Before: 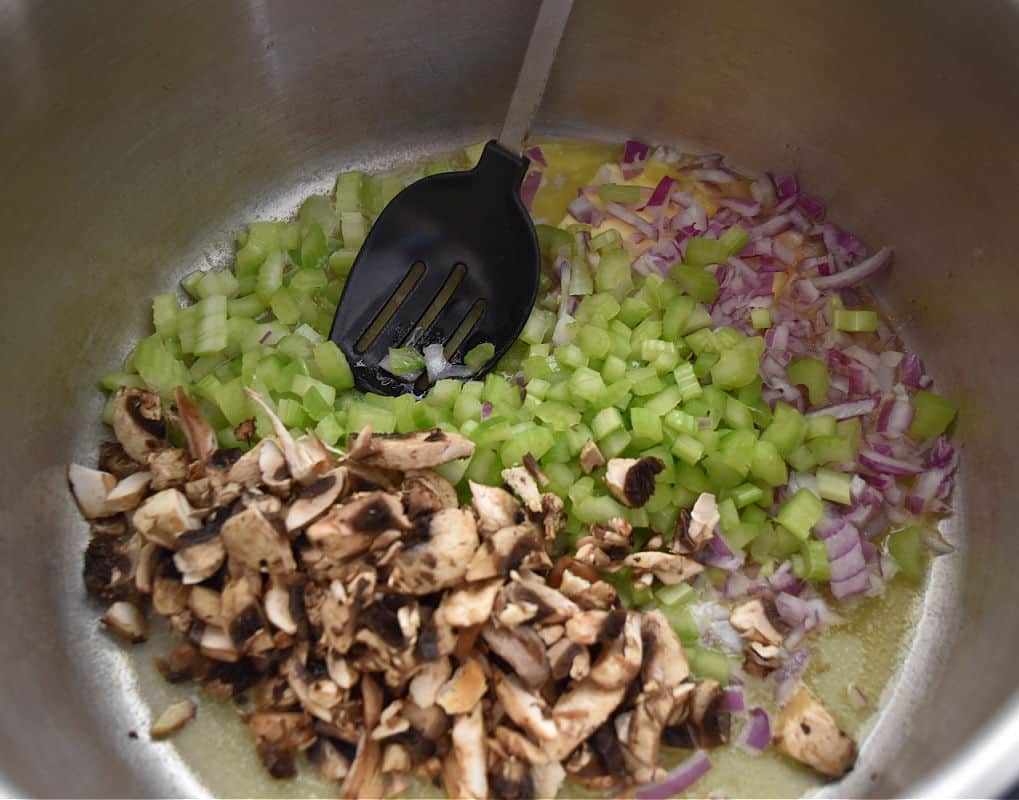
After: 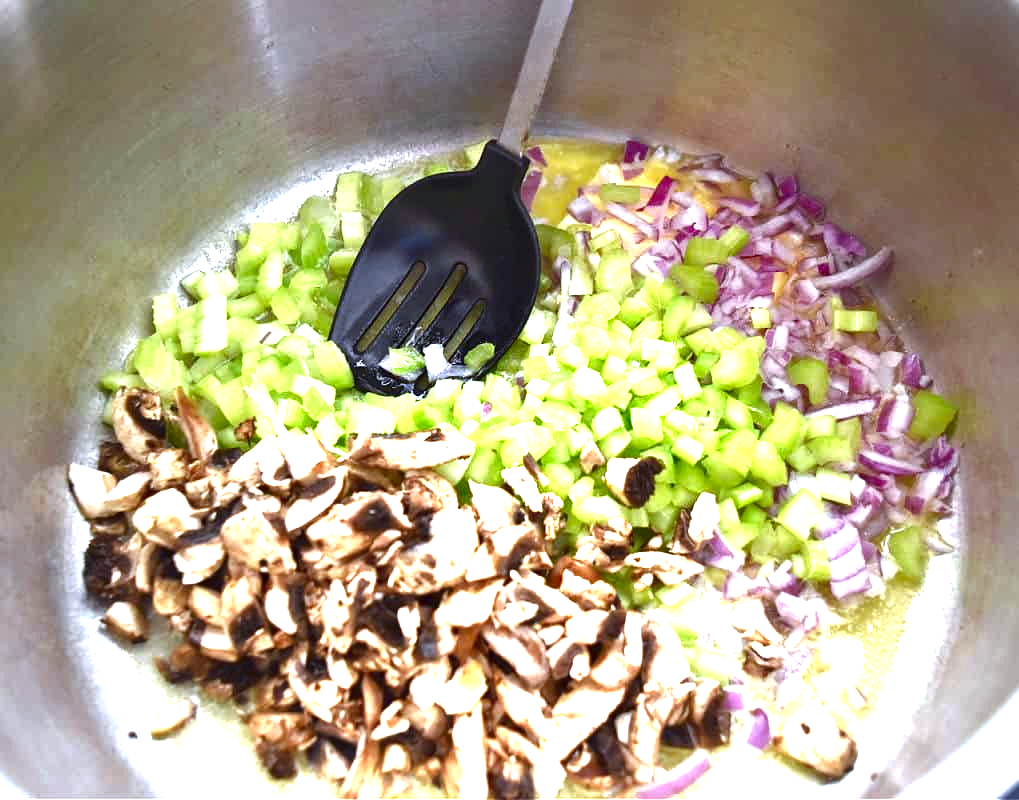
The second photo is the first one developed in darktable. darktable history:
contrast brightness saturation: brightness -0.2, saturation 0.08
exposure: exposure 2.25 EV, compensate highlight preservation false
white balance: red 0.931, blue 1.11
